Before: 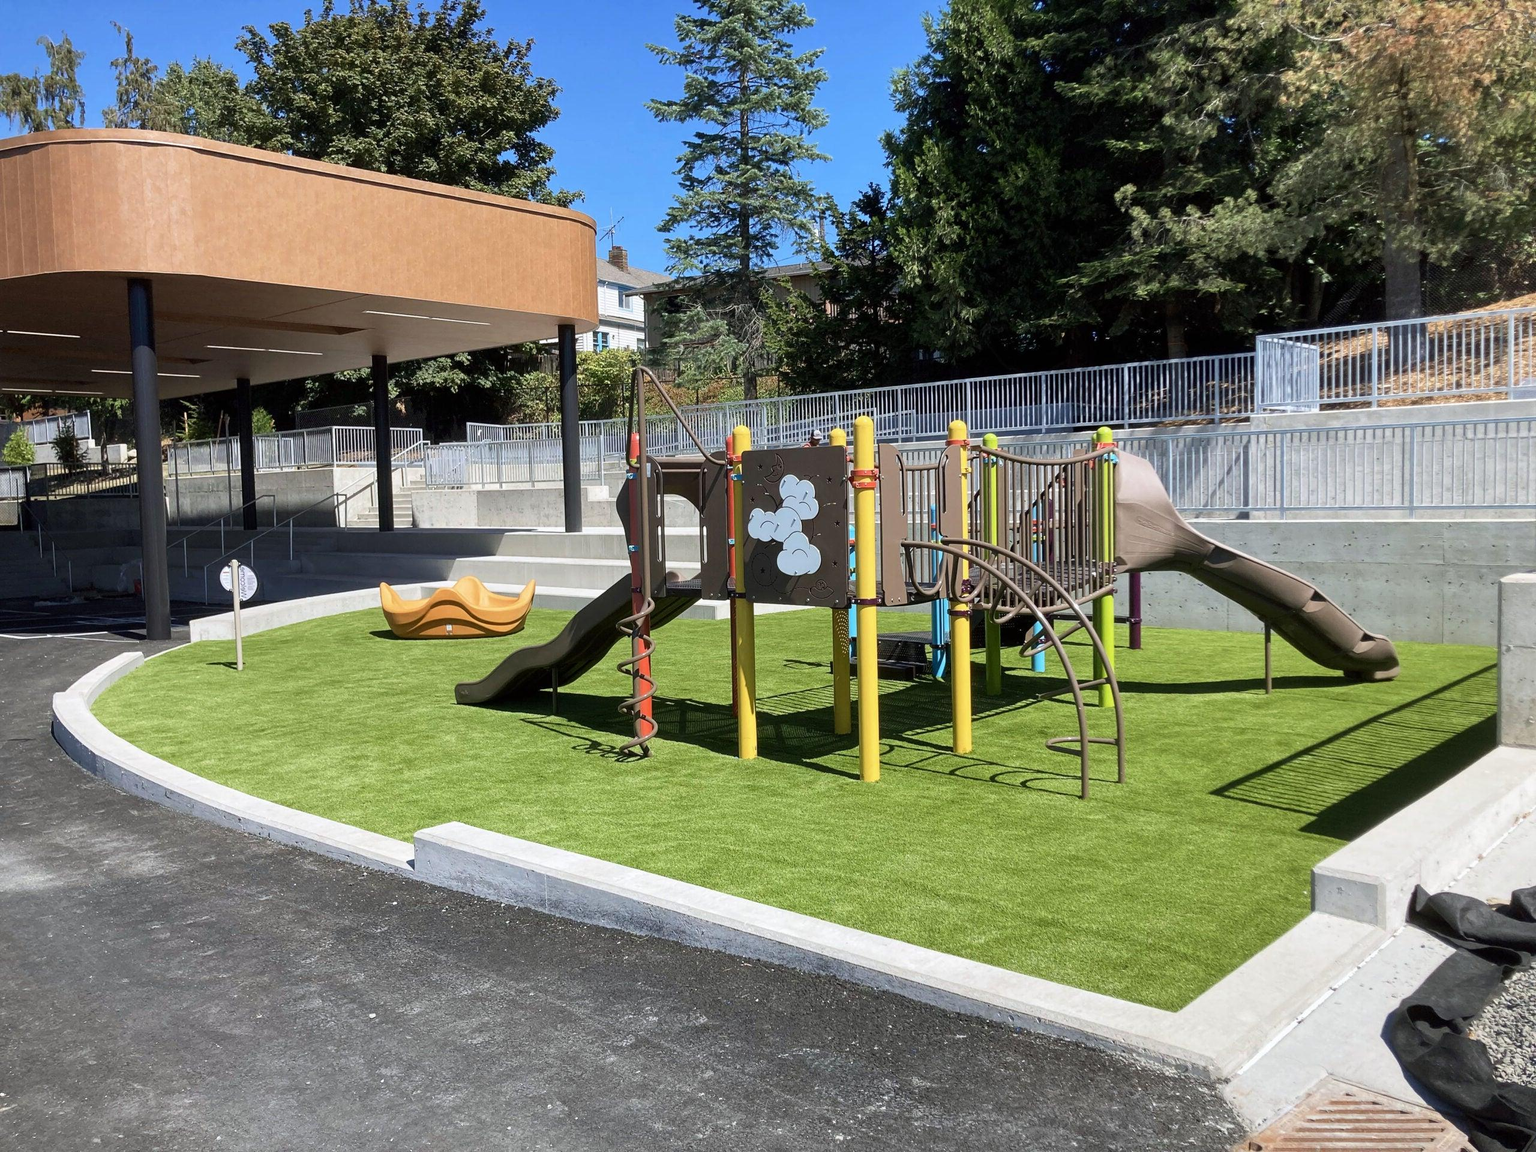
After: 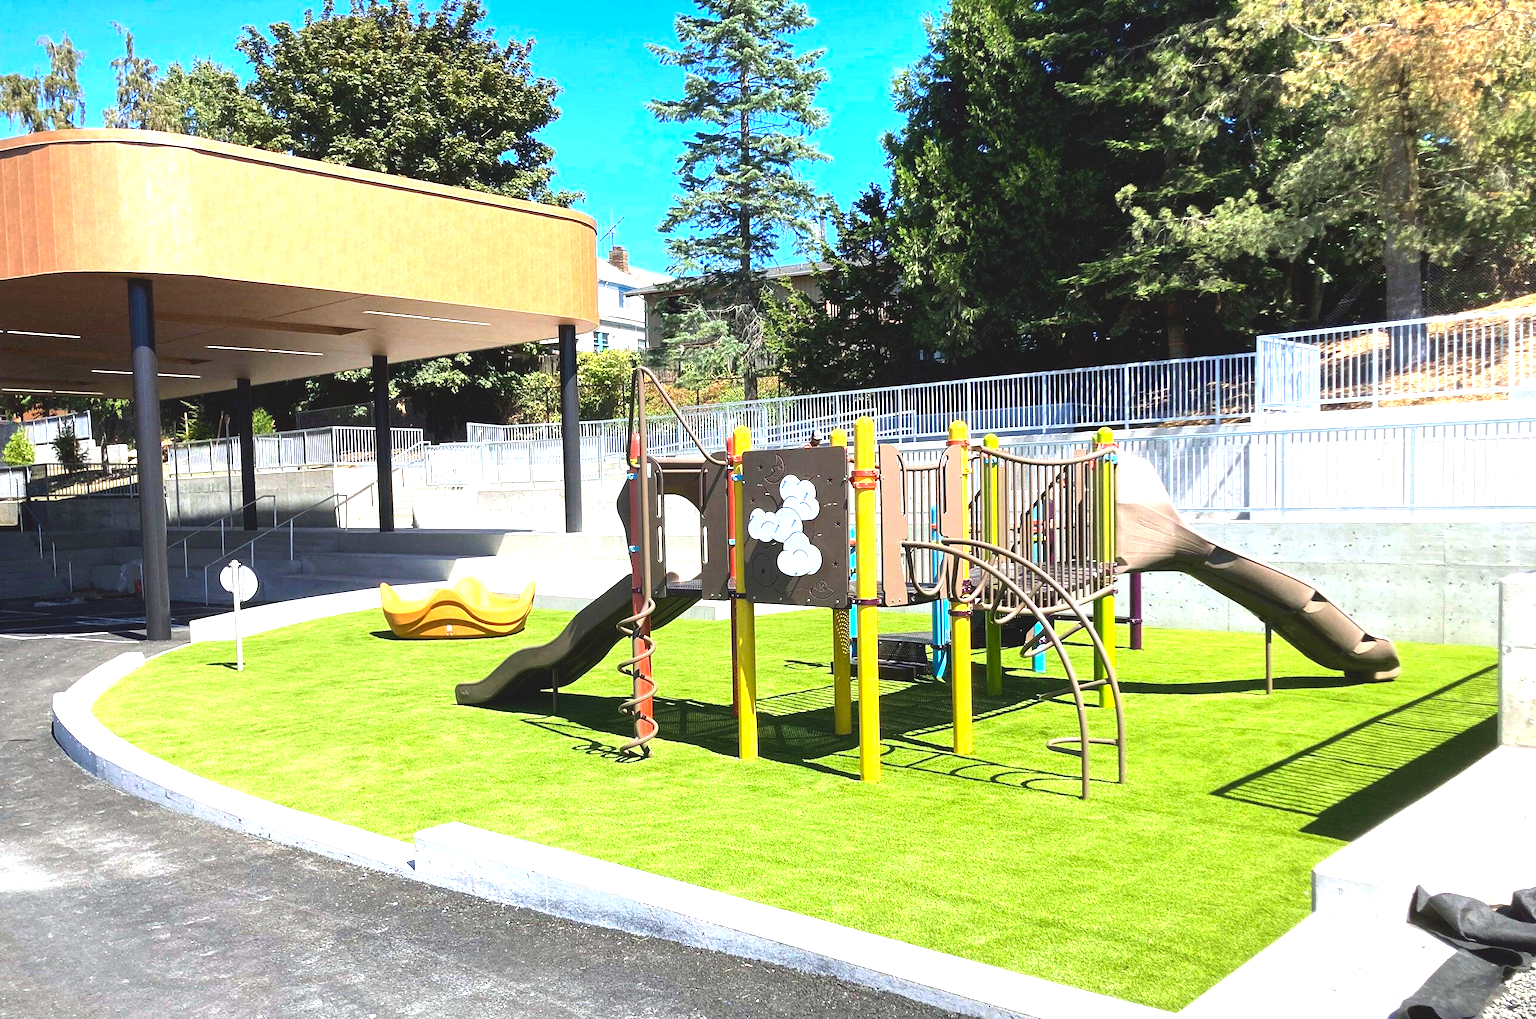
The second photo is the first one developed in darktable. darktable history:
tone equalizer: -8 EV -0.75 EV, -7 EV -0.7 EV, -6 EV -0.6 EV, -5 EV -0.4 EV, -3 EV 0.4 EV, -2 EV 0.6 EV, -1 EV 0.7 EV, +0 EV 0.75 EV, edges refinement/feathering 500, mask exposure compensation -1.57 EV, preserve details no
crop and rotate: top 0%, bottom 11.49%
exposure: black level correction 0, exposure 1.1 EV, compensate highlight preservation false
contrast brightness saturation: contrast -0.19, saturation 0.19
